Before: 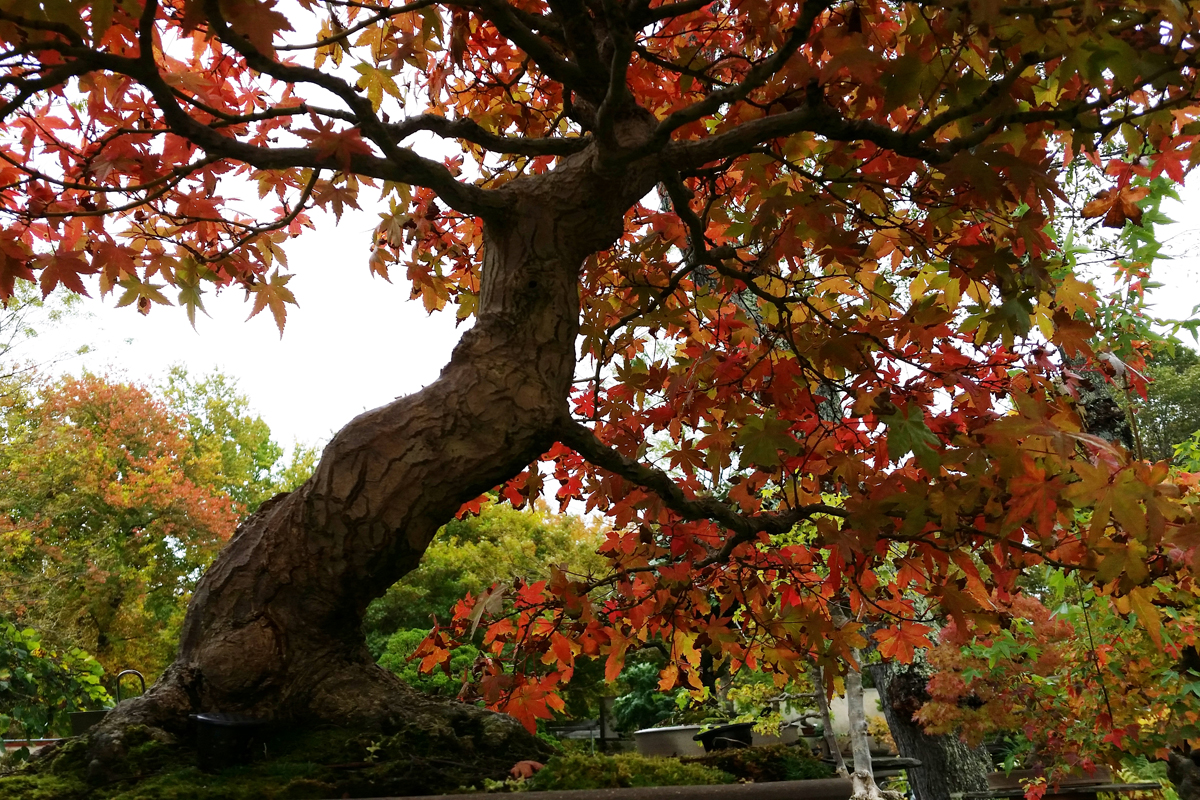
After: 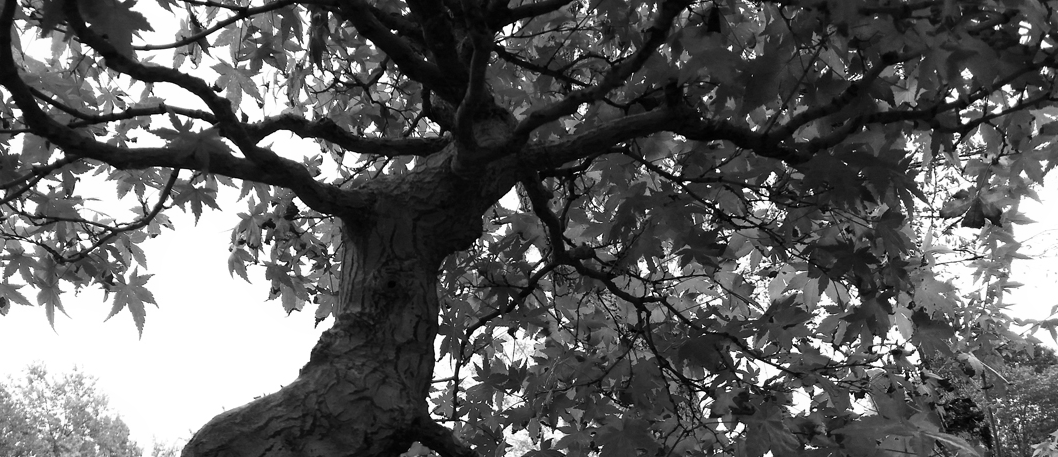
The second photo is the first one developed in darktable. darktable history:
monochrome: on, module defaults
crop and rotate: left 11.812%, bottom 42.776%
color zones: curves: ch0 [(0, 0.5) (0.143, 0.5) (0.286, 0.5) (0.429, 0.5) (0.571, 0.5) (0.714, 0.476) (0.857, 0.5) (1, 0.5)]; ch2 [(0, 0.5) (0.143, 0.5) (0.286, 0.5) (0.429, 0.5) (0.571, 0.5) (0.714, 0.487) (0.857, 0.5) (1, 0.5)]
